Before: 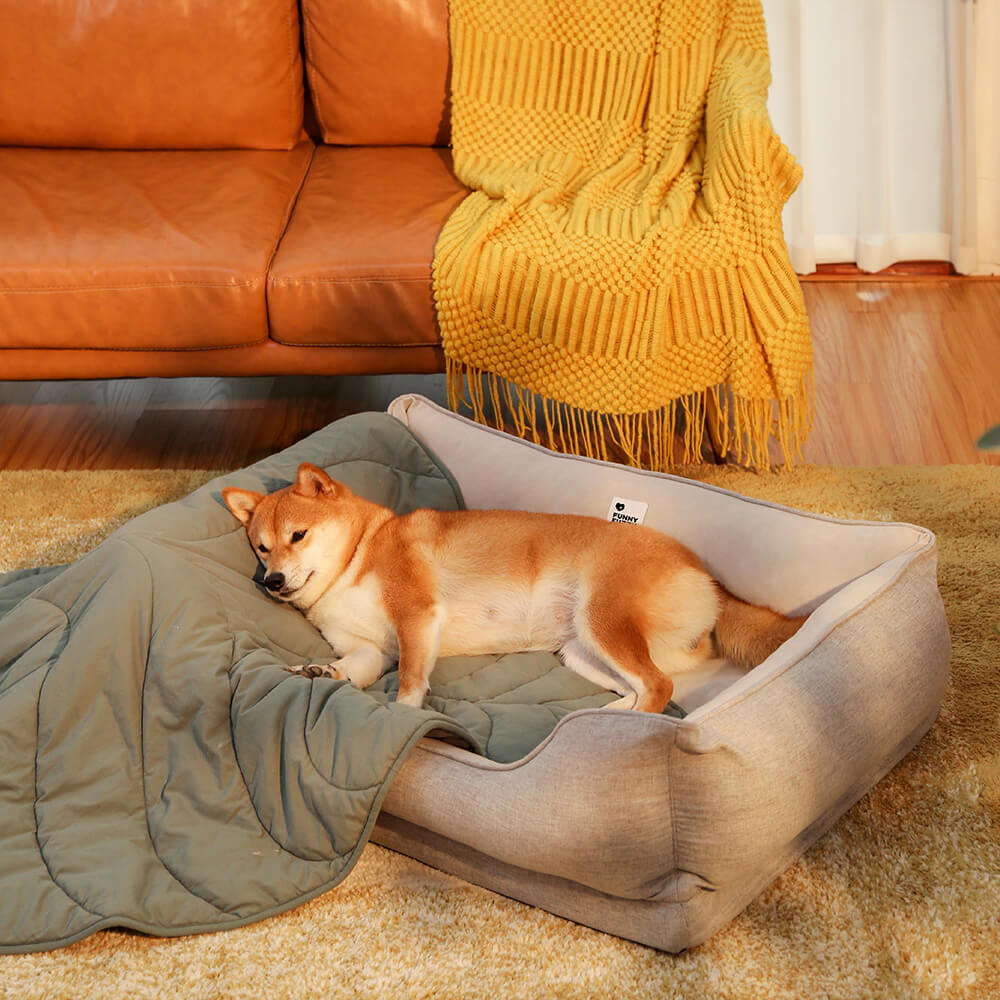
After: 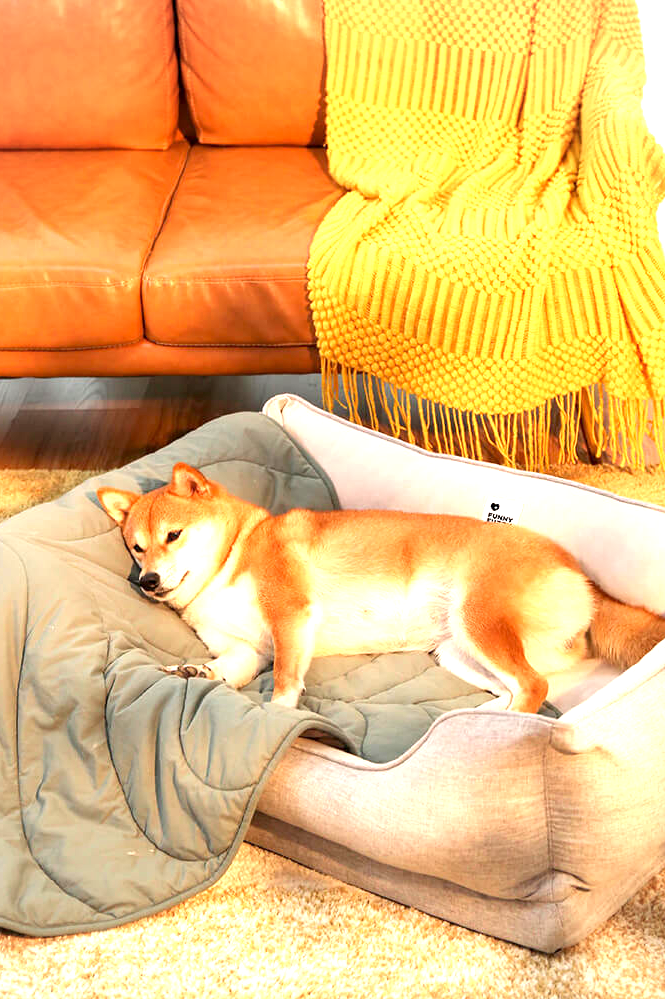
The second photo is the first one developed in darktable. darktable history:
vignetting: fall-off radius 60.92%, brightness -0.179, saturation -0.289
exposure: black level correction 0.001, exposure 1.398 EV, compensate highlight preservation false
crop and rotate: left 12.533%, right 20.898%
